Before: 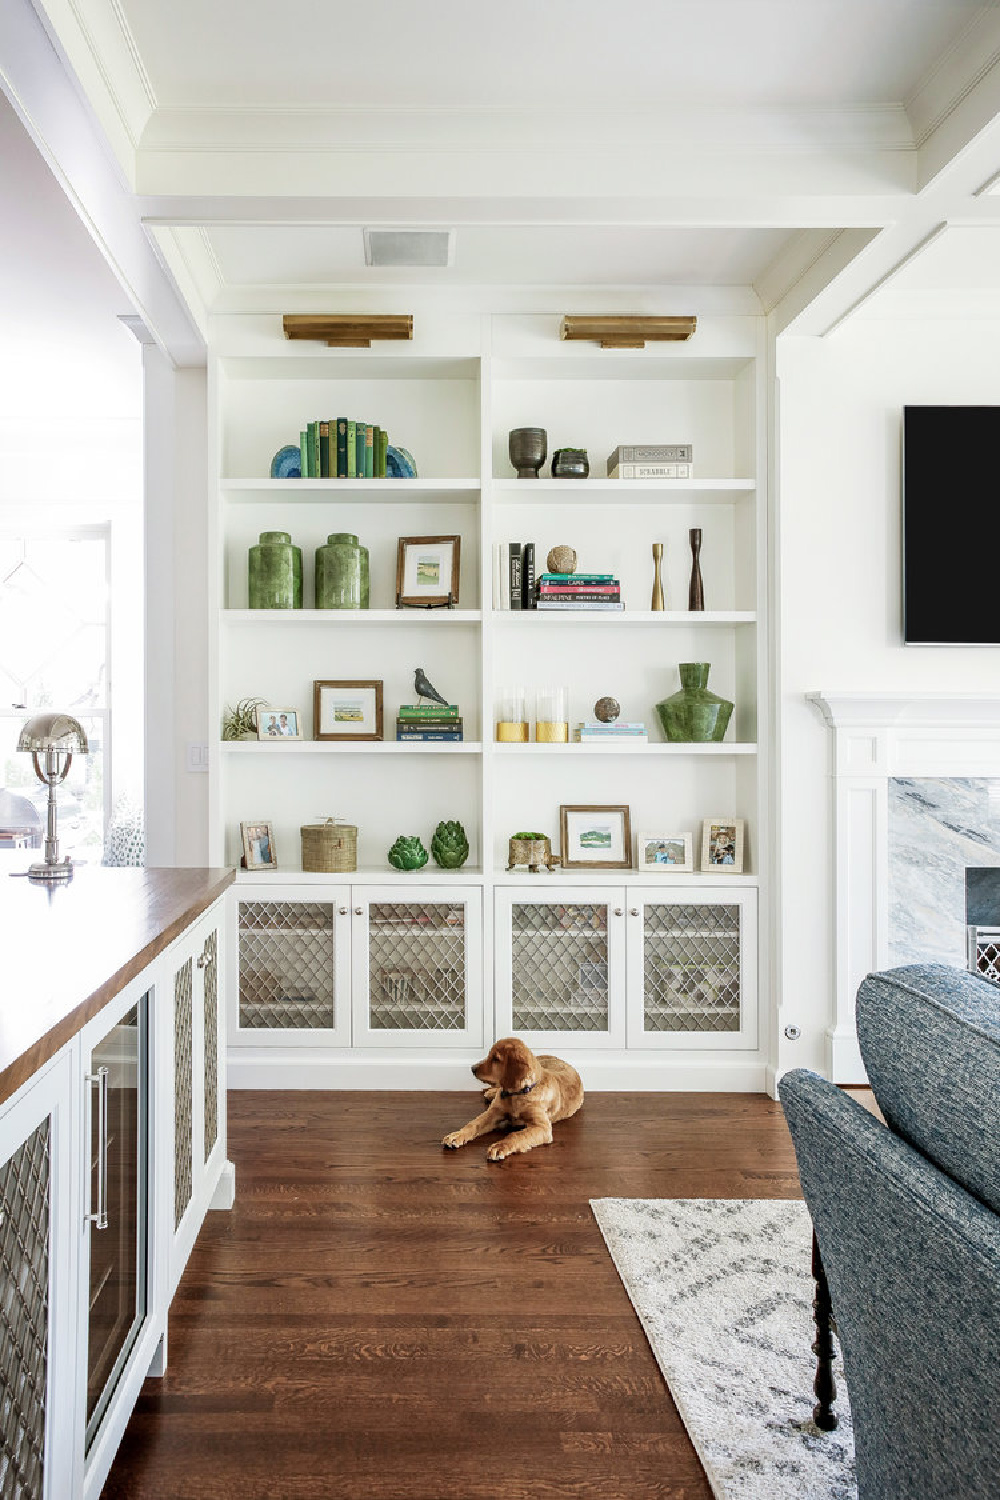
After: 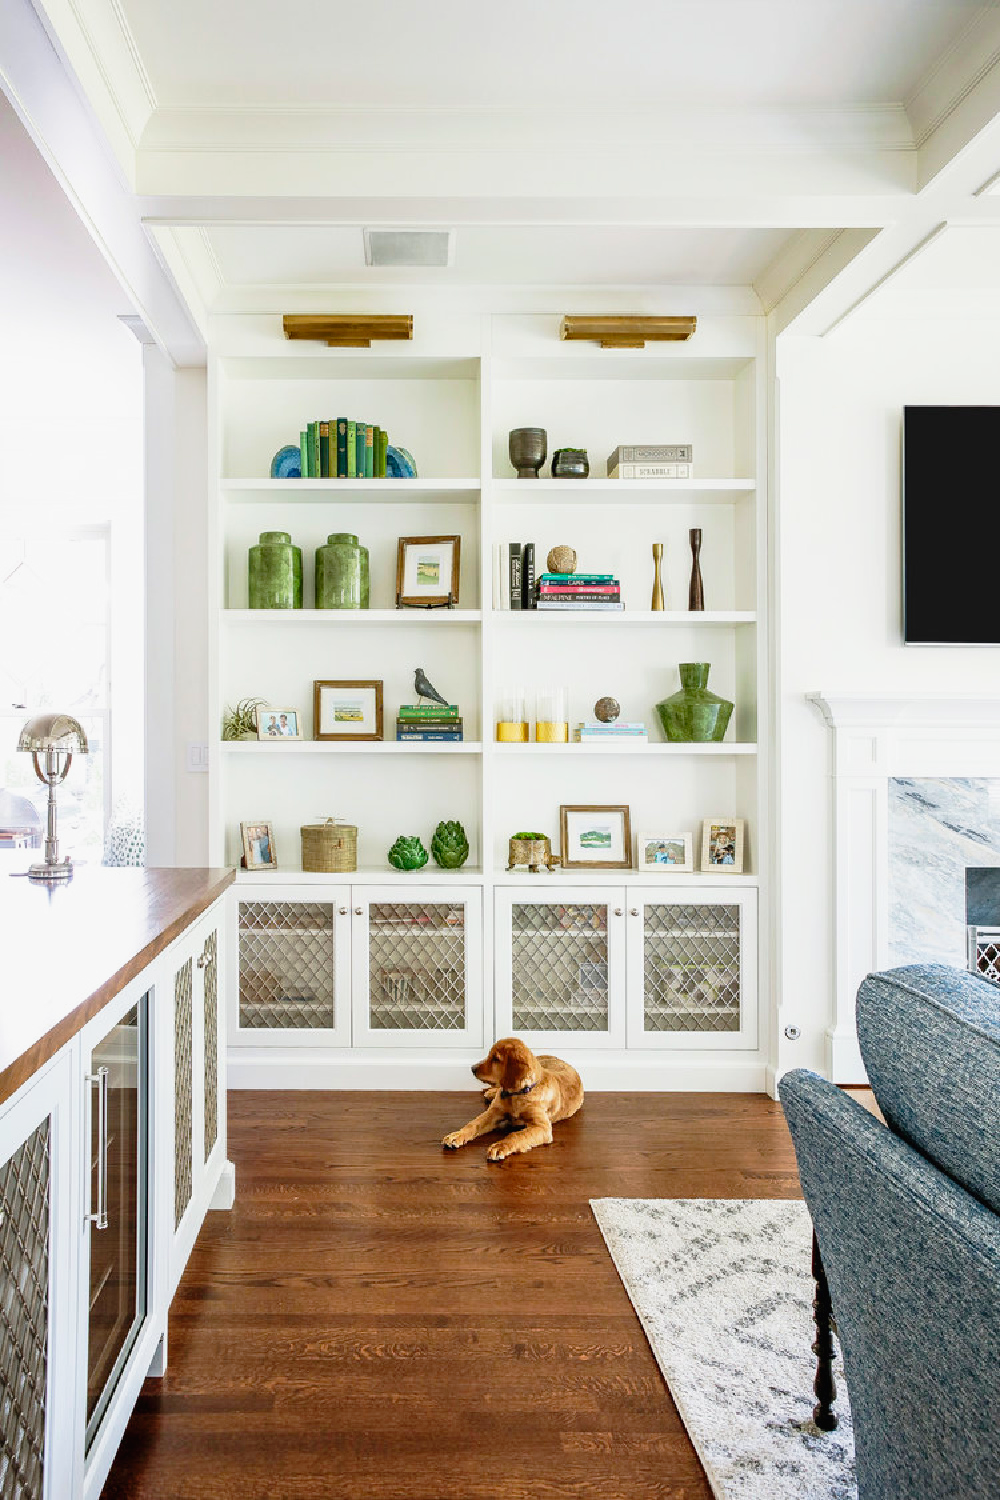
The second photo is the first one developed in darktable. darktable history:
tone curve: curves: ch0 [(0, 0.01) (0.037, 0.032) (0.131, 0.108) (0.275, 0.286) (0.483, 0.517) (0.61, 0.661) (0.697, 0.768) (0.797, 0.876) (0.888, 0.952) (0.997, 0.995)]; ch1 [(0, 0) (0.312, 0.262) (0.425, 0.402) (0.5, 0.5) (0.527, 0.532) (0.556, 0.585) (0.683, 0.706) (0.746, 0.77) (1, 1)]; ch2 [(0, 0) (0.223, 0.185) (0.333, 0.284) (0.432, 0.4) (0.502, 0.502) (0.525, 0.527) (0.545, 0.564) (0.587, 0.613) (0.636, 0.654) (0.711, 0.729) (0.845, 0.855) (0.998, 0.977)], preserve colors none
color balance rgb: perceptual saturation grading › global saturation 25.183%, contrast -9.938%
